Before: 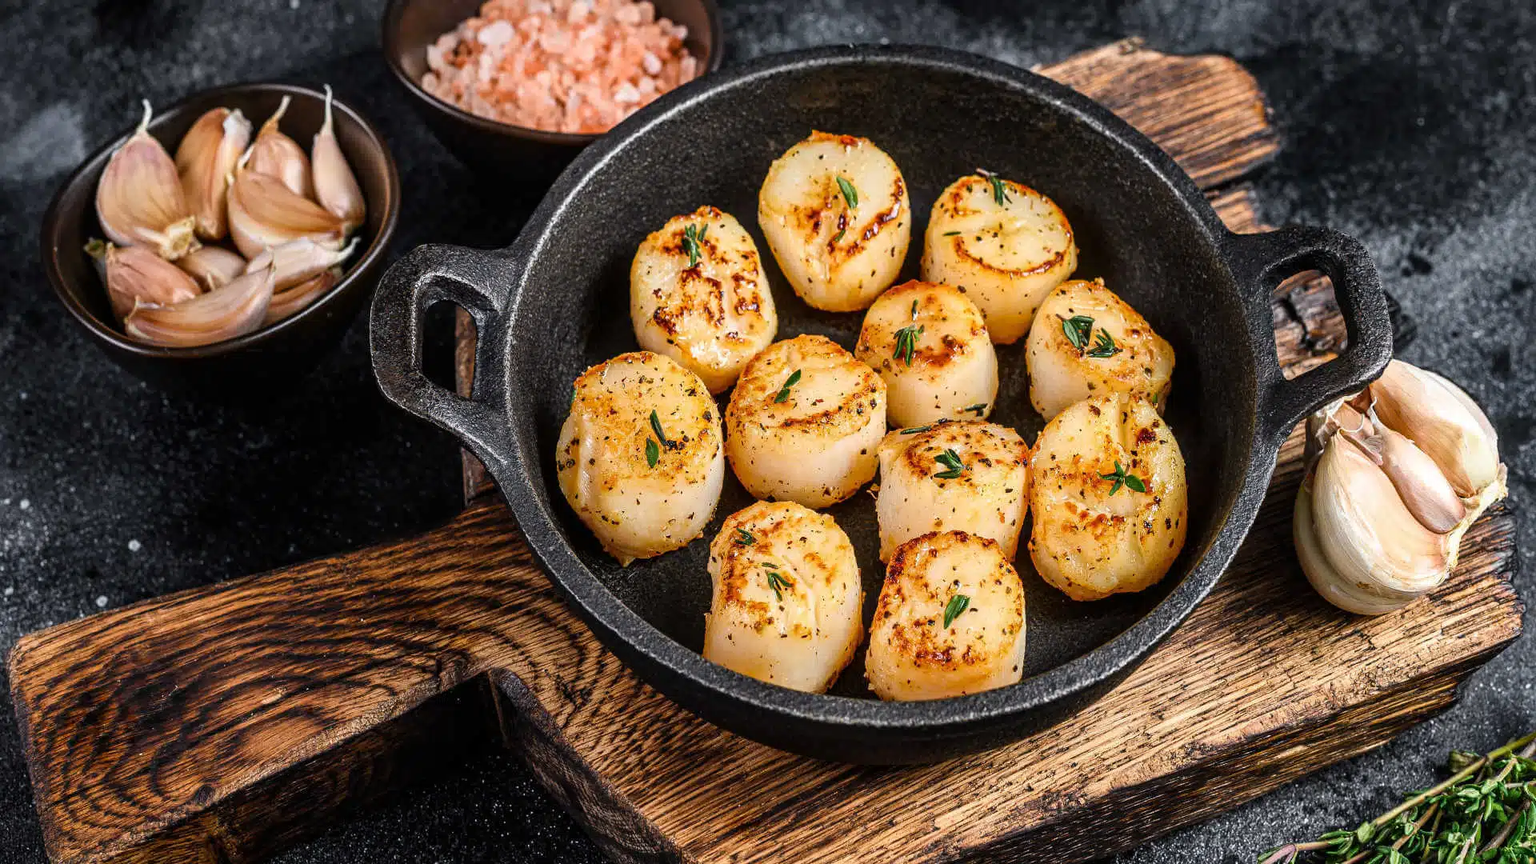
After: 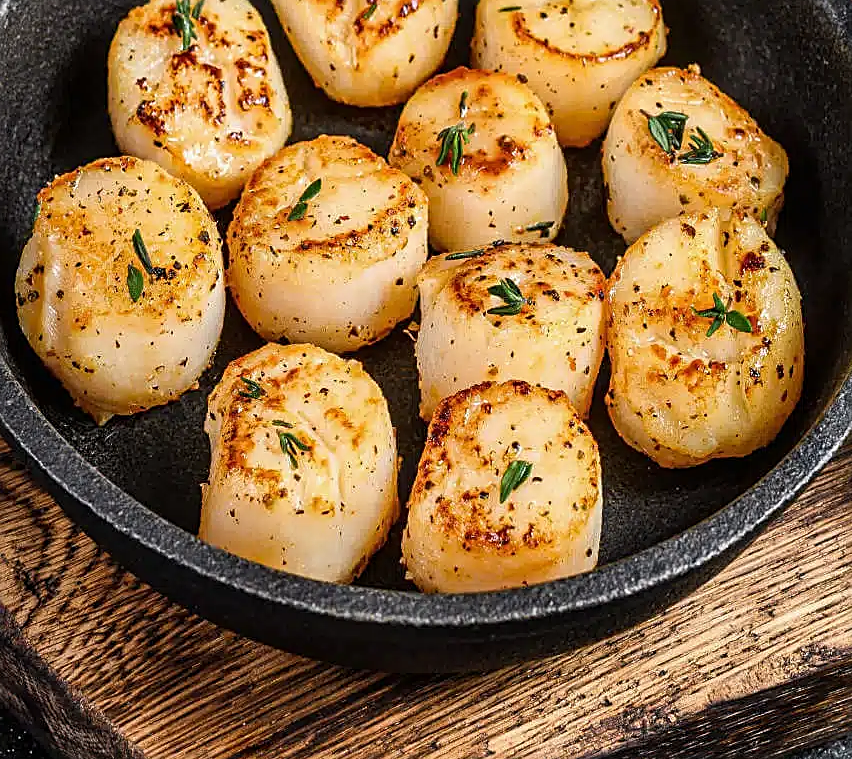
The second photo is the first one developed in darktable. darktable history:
sharpen: on, module defaults
exposure: exposure -0.048 EV, compensate highlight preservation false
crop: left 35.432%, top 26.233%, right 20.145%, bottom 3.432%
